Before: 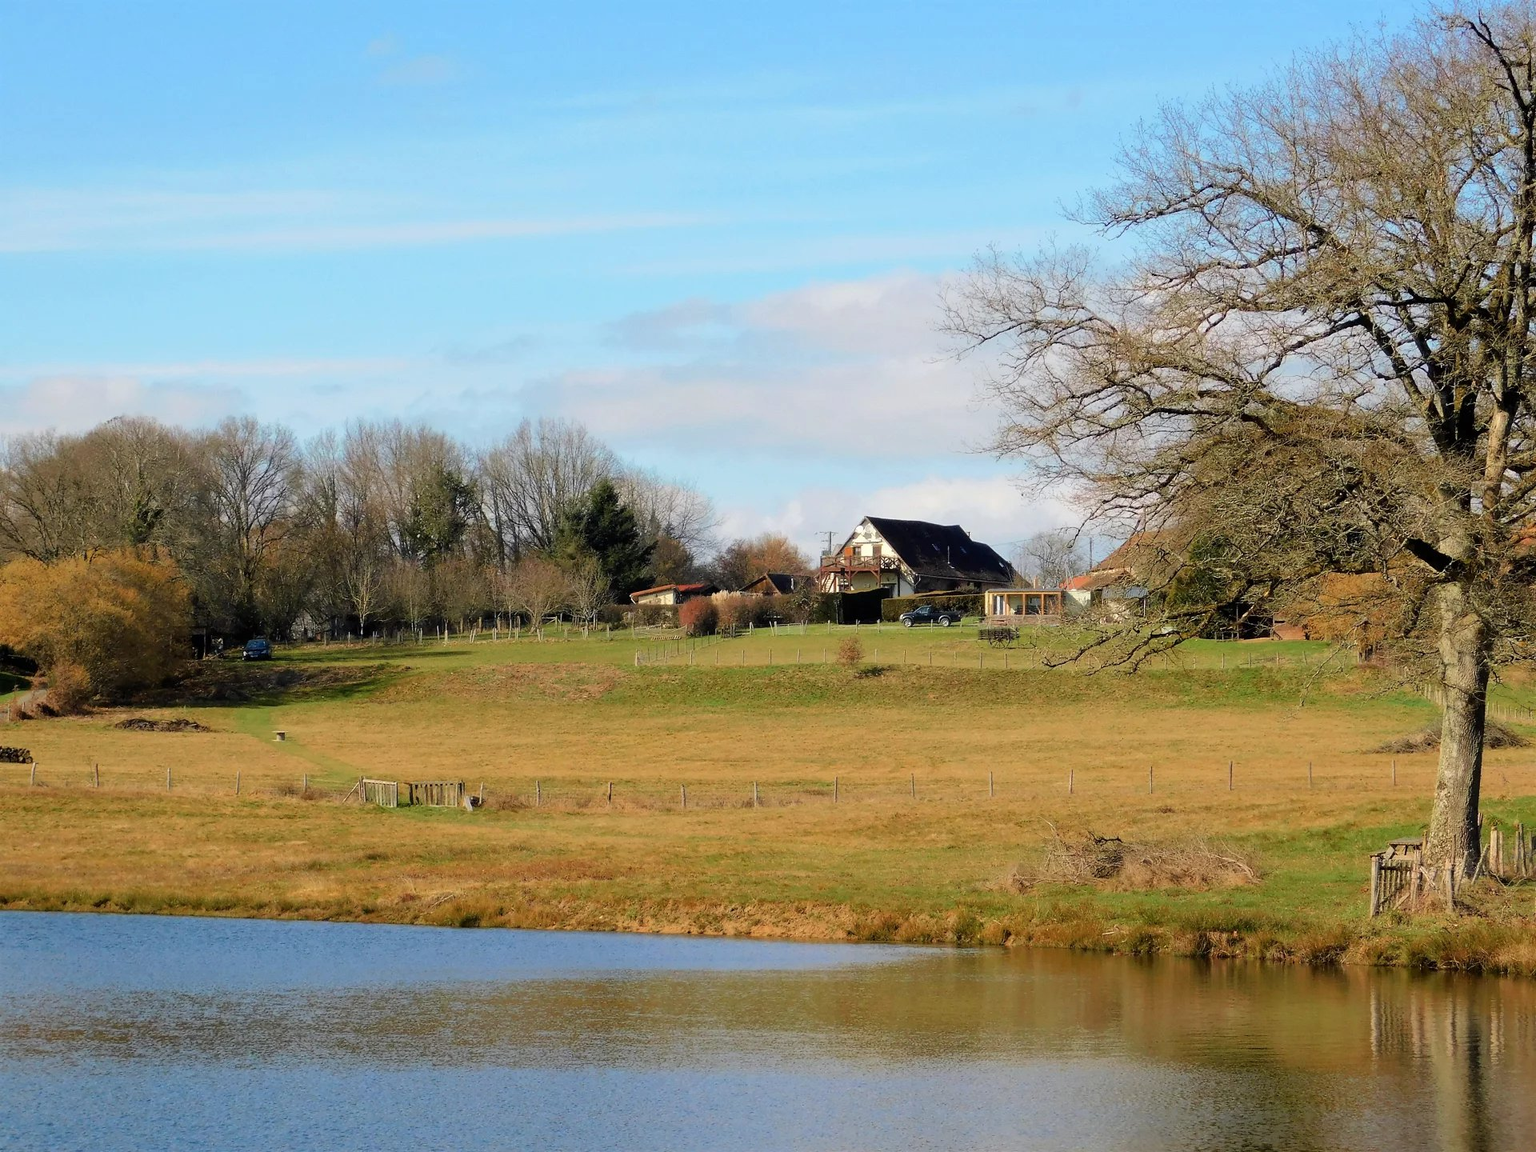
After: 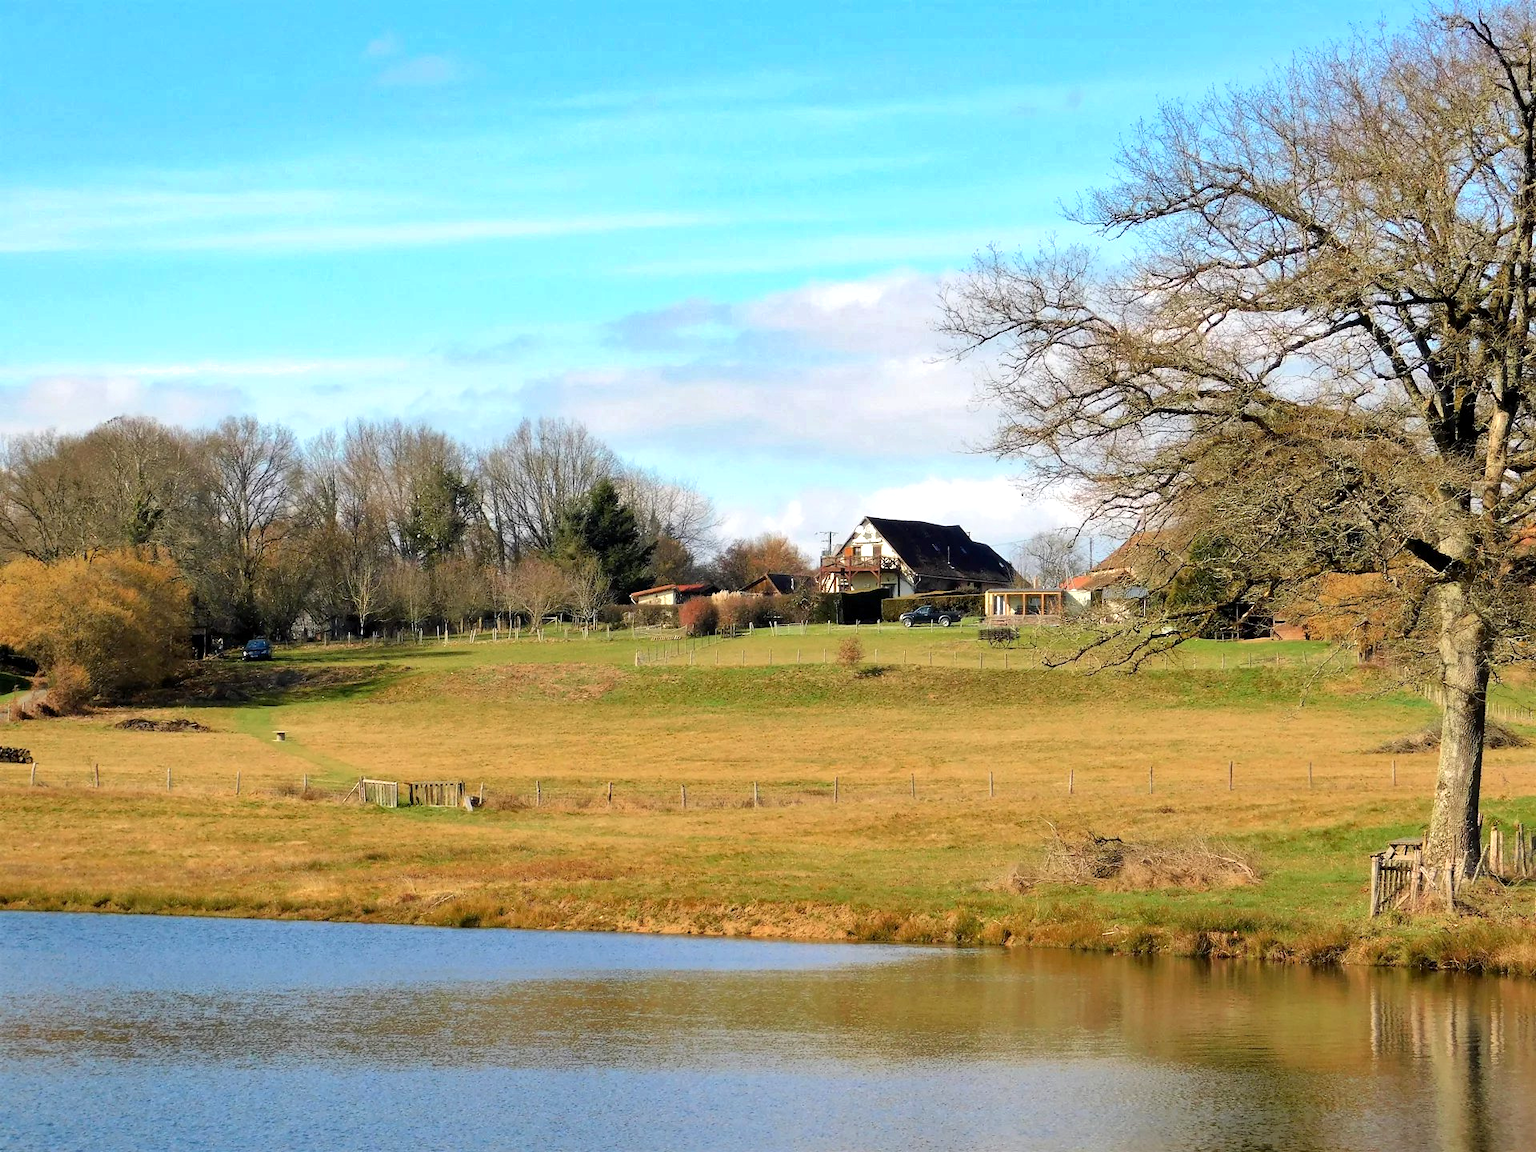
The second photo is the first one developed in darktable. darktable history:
exposure: black level correction 0.001, exposure 0.499 EV, compensate highlight preservation false
shadows and highlights: low approximation 0.01, soften with gaussian
